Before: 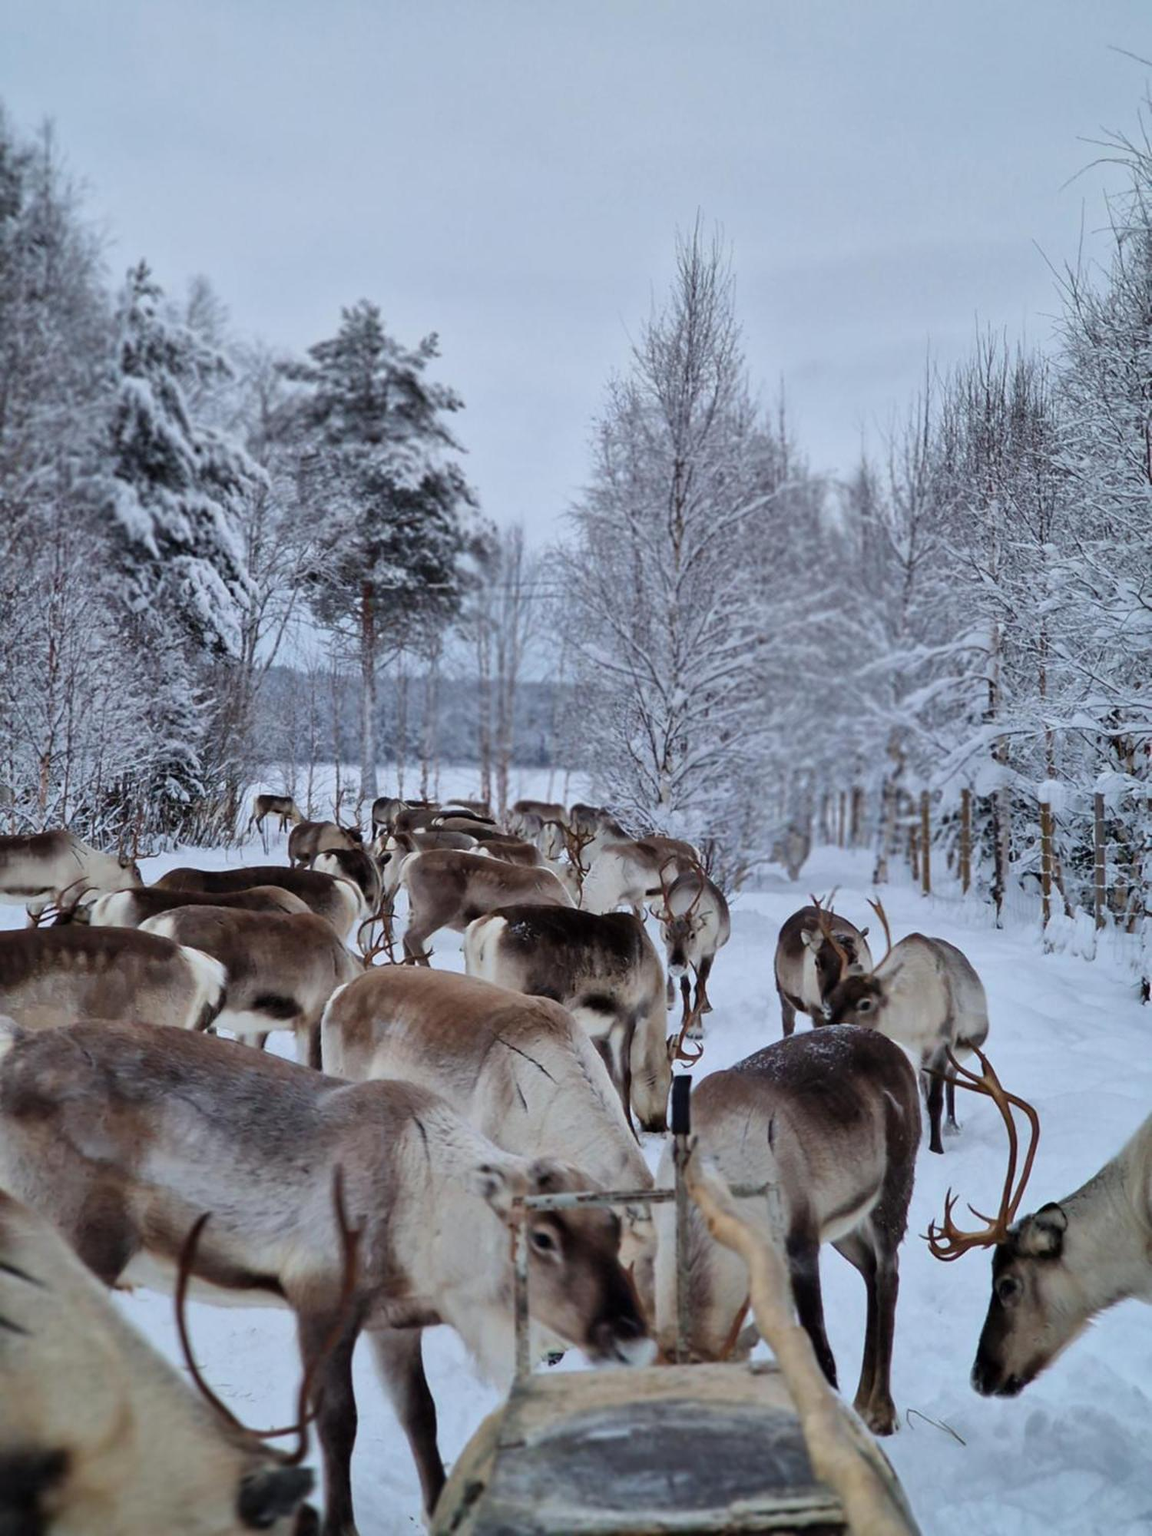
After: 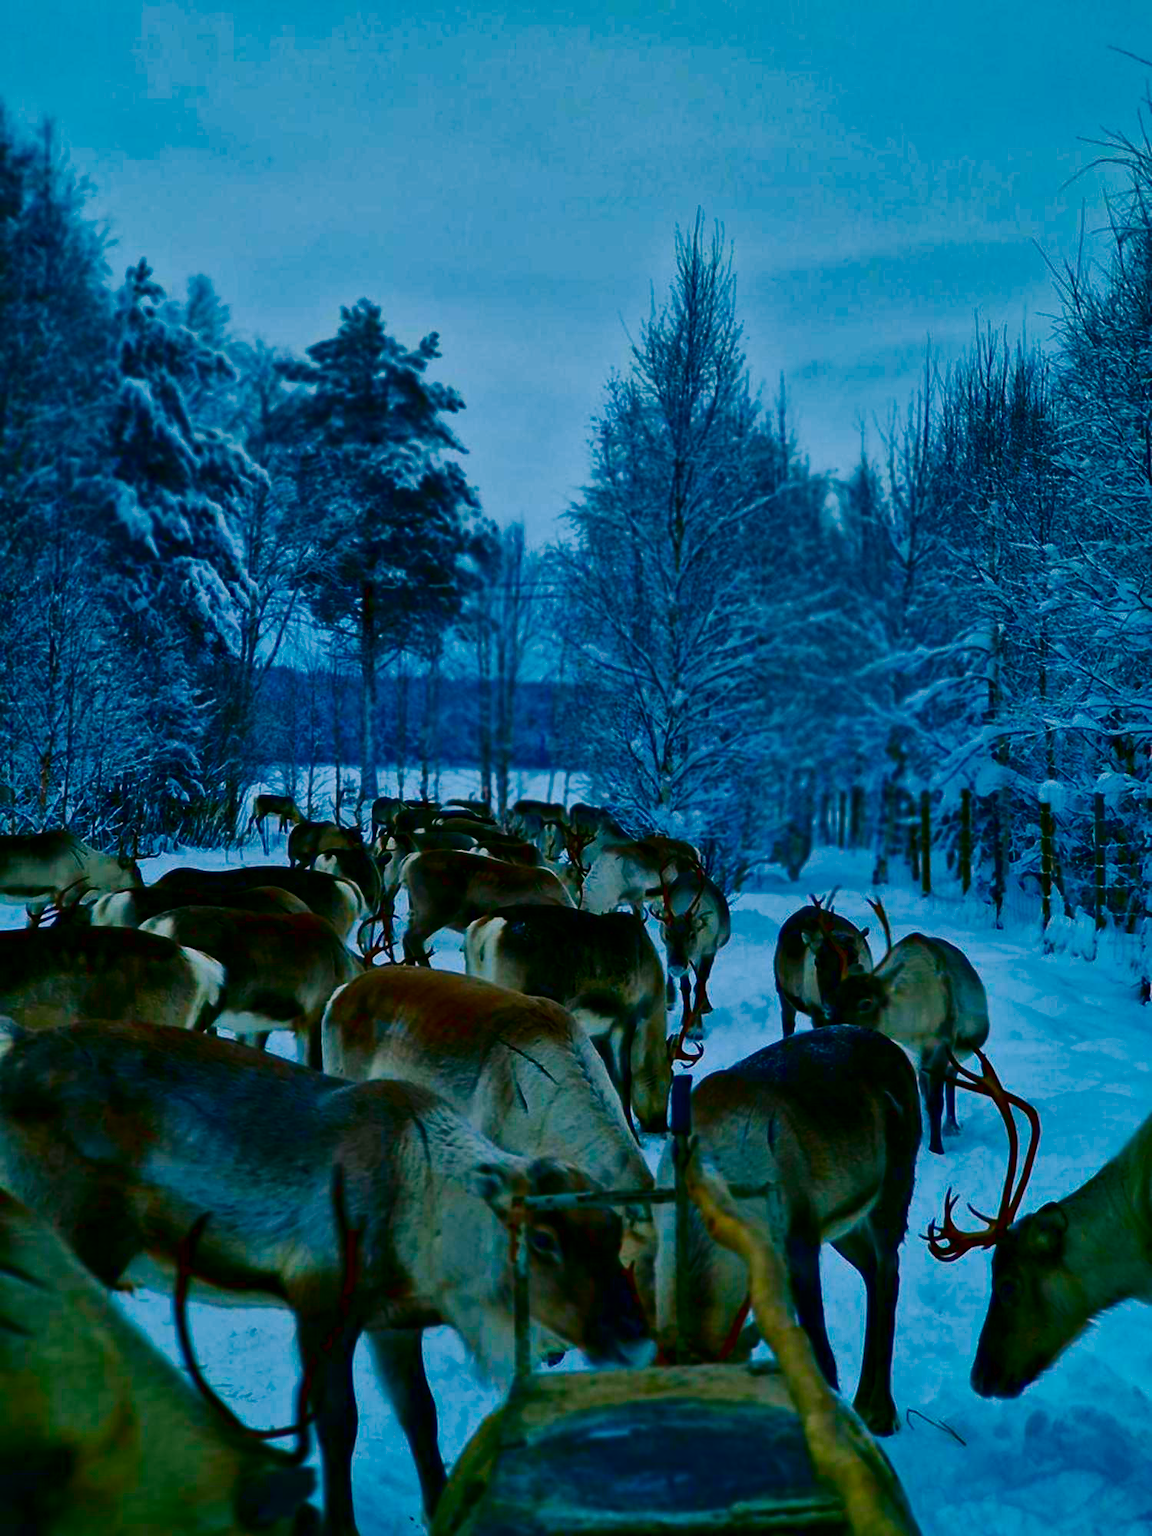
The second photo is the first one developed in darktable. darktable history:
contrast brightness saturation: brightness -0.991, saturation 0.99
color balance rgb: power › chroma 2.172%, power › hue 167.2°, linear chroma grading › global chroma 14.381%, perceptual saturation grading › global saturation 0.598%, global vibrance 20%
tone curve: curves: ch0 [(0, 0) (0.003, 0.004) (0.011, 0.015) (0.025, 0.033) (0.044, 0.059) (0.069, 0.092) (0.1, 0.132) (0.136, 0.18) (0.177, 0.235) (0.224, 0.297) (0.277, 0.366) (0.335, 0.44) (0.399, 0.52) (0.468, 0.594) (0.543, 0.661) (0.623, 0.727) (0.709, 0.79) (0.801, 0.86) (0.898, 0.928) (1, 1)], preserve colors none
